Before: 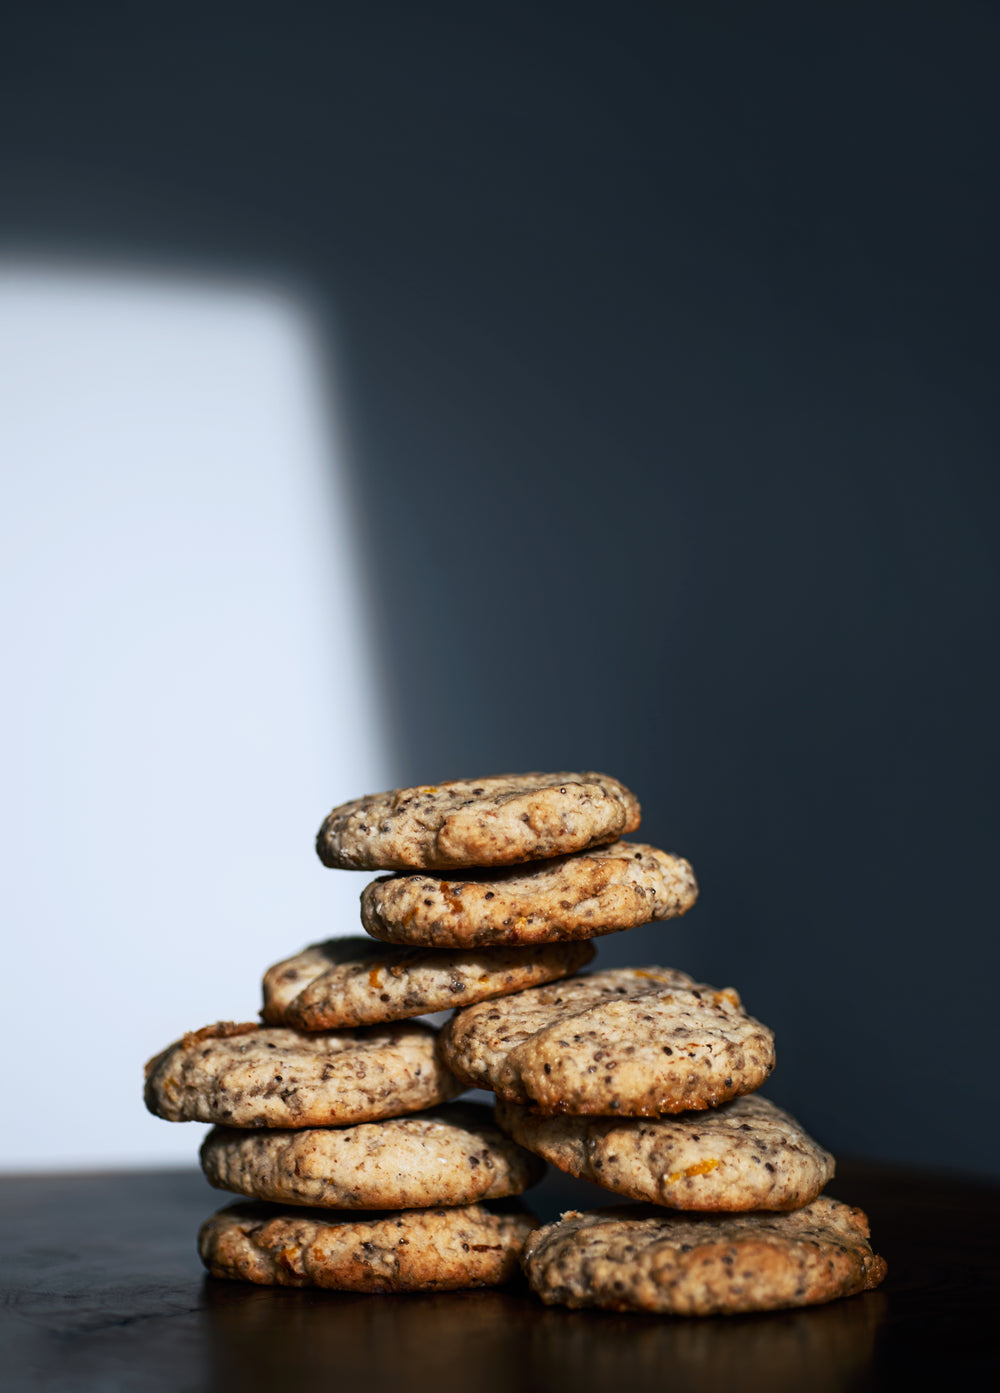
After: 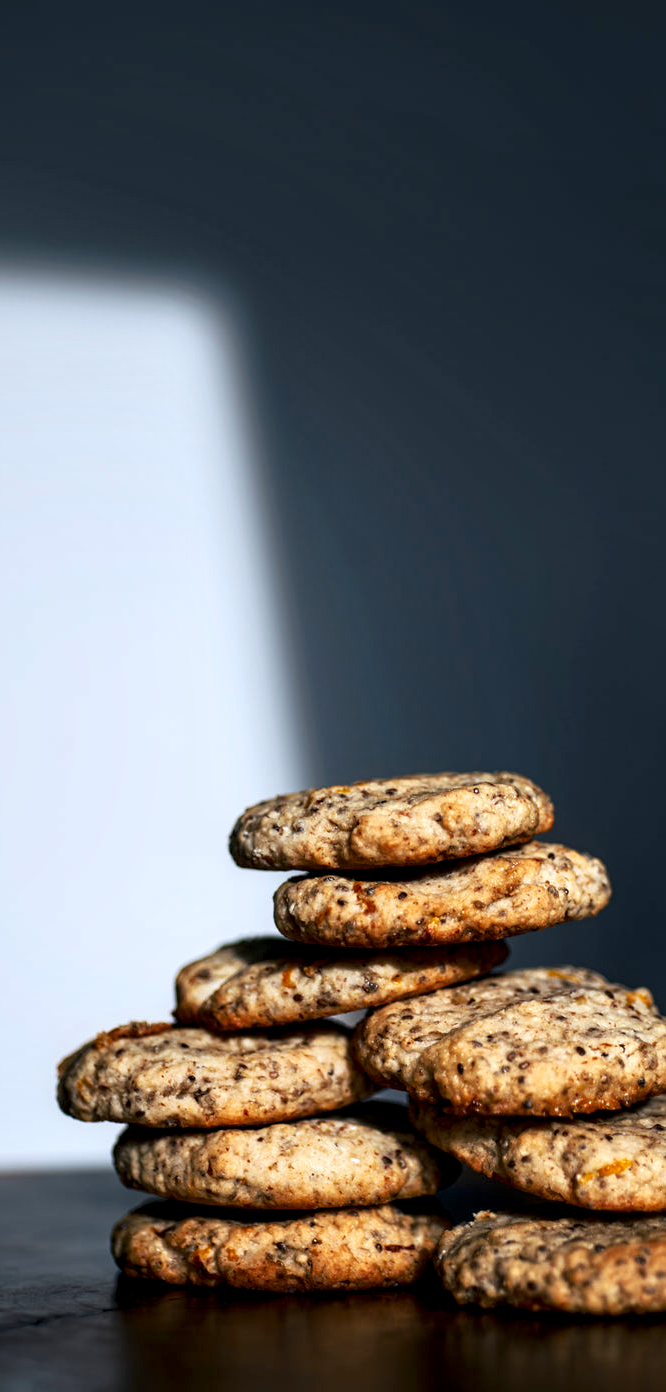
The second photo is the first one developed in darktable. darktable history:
crop and rotate: left 8.786%, right 24.548%
contrast brightness saturation: saturation 0.18
local contrast: detail 135%, midtone range 0.75
